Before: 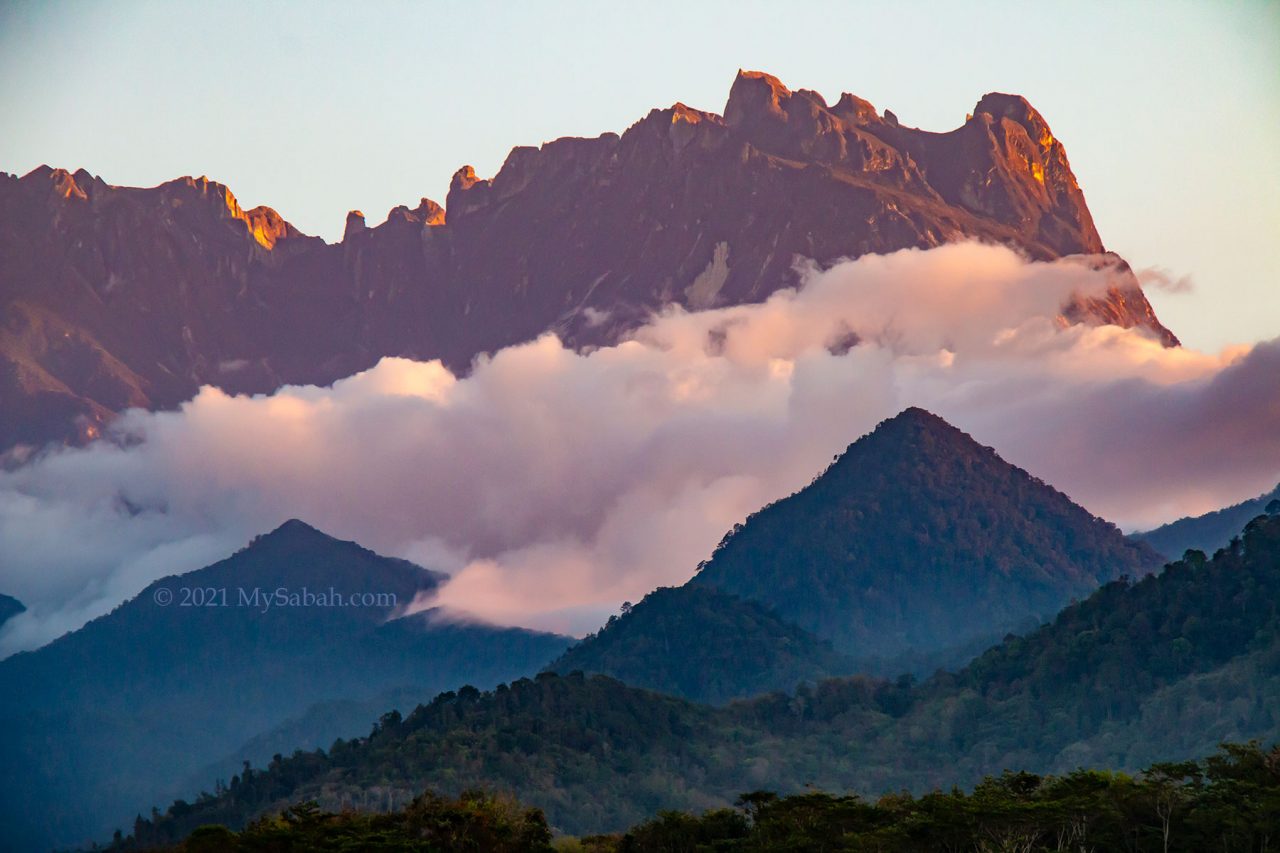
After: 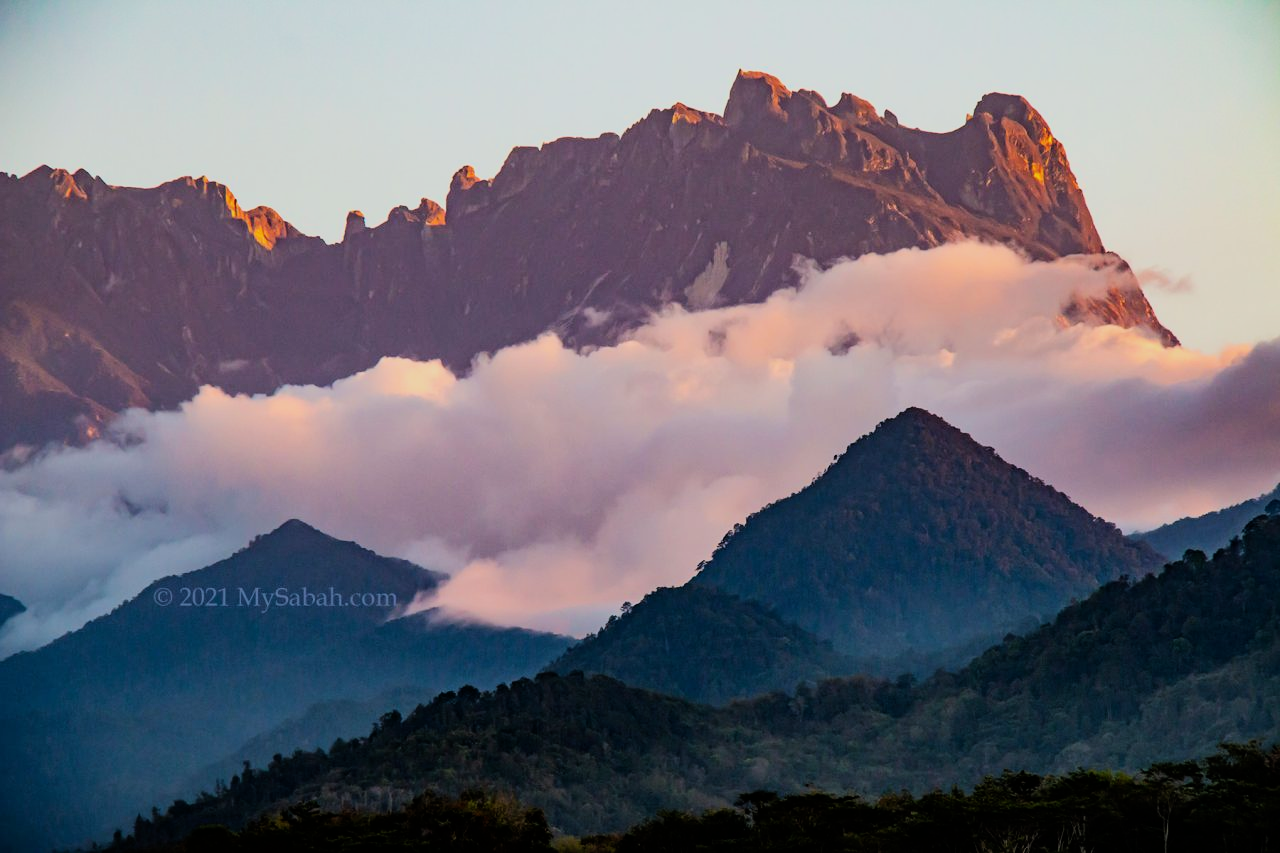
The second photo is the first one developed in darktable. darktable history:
filmic rgb: black relative exposure -7.65 EV, white relative exposure 4.56 EV, hardness 3.61, color science v6 (2022)
tone equalizer: -8 EV -0.417 EV, -7 EV -0.389 EV, -6 EV -0.333 EV, -5 EV -0.222 EV, -3 EV 0.222 EV, -2 EV 0.333 EV, -1 EV 0.389 EV, +0 EV 0.417 EV, edges refinement/feathering 500, mask exposure compensation -1.57 EV, preserve details no
